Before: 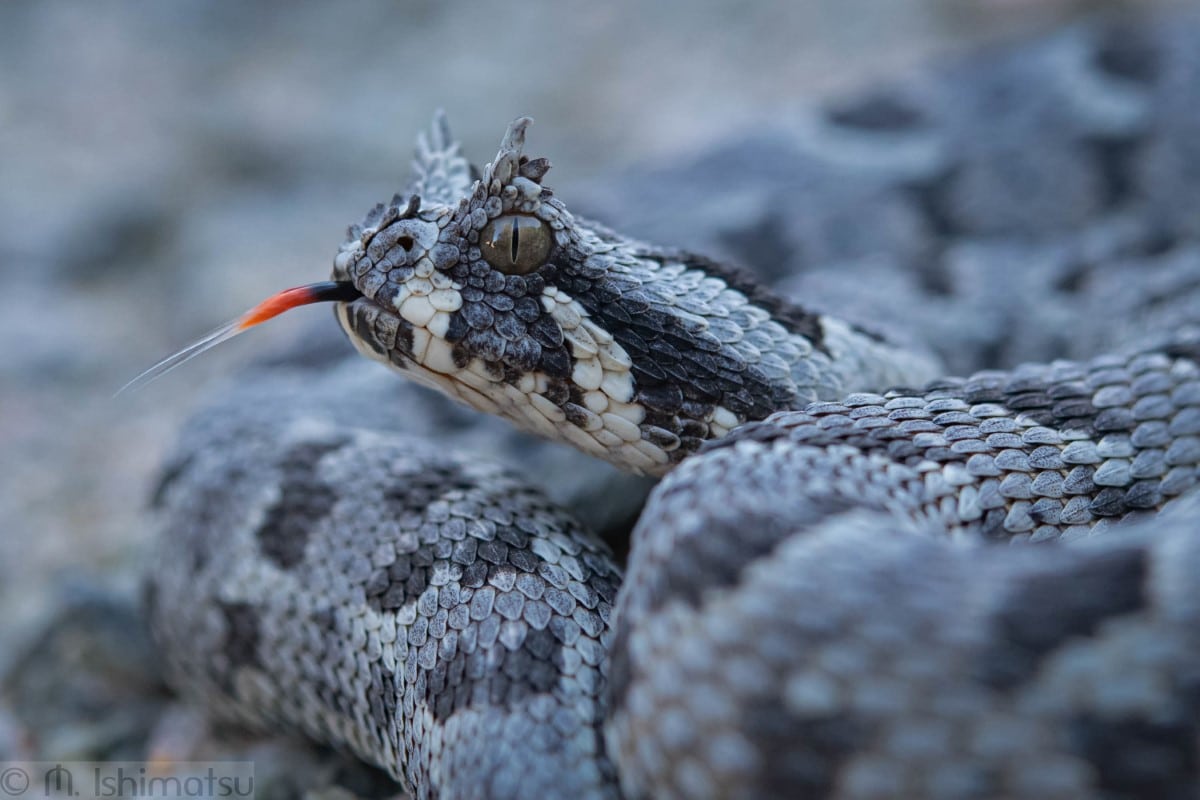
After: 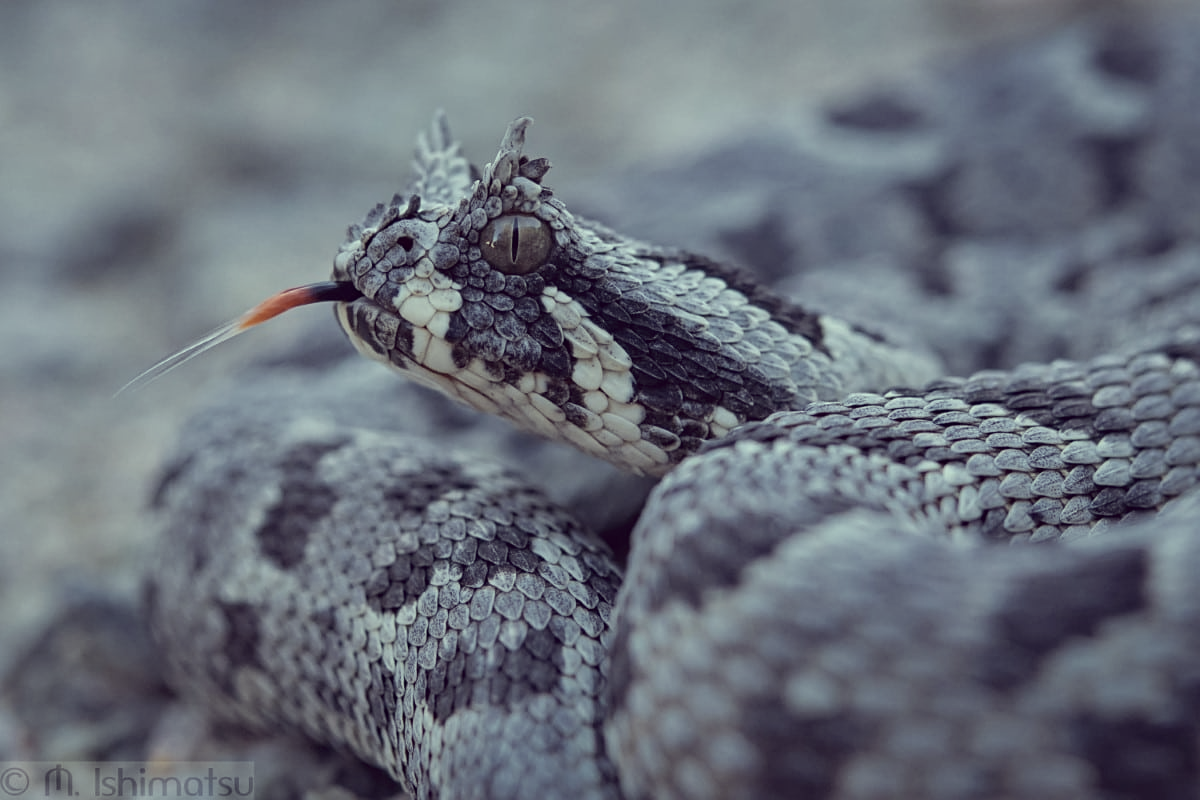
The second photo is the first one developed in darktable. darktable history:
sharpen: amount 0.207
color zones: curves: ch0 [(0, 0.425) (0.143, 0.422) (0.286, 0.42) (0.429, 0.419) (0.571, 0.419) (0.714, 0.42) (0.857, 0.422) (1, 0.425)]; ch1 [(0, 0.666) (0.143, 0.669) (0.286, 0.671) (0.429, 0.67) (0.571, 0.67) (0.714, 0.67) (0.857, 0.67) (1, 0.666)]
color correction: highlights a* -20.45, highlights b* 20.95, shadows a* 20, shadows b* -20.62, saturation 0.411
